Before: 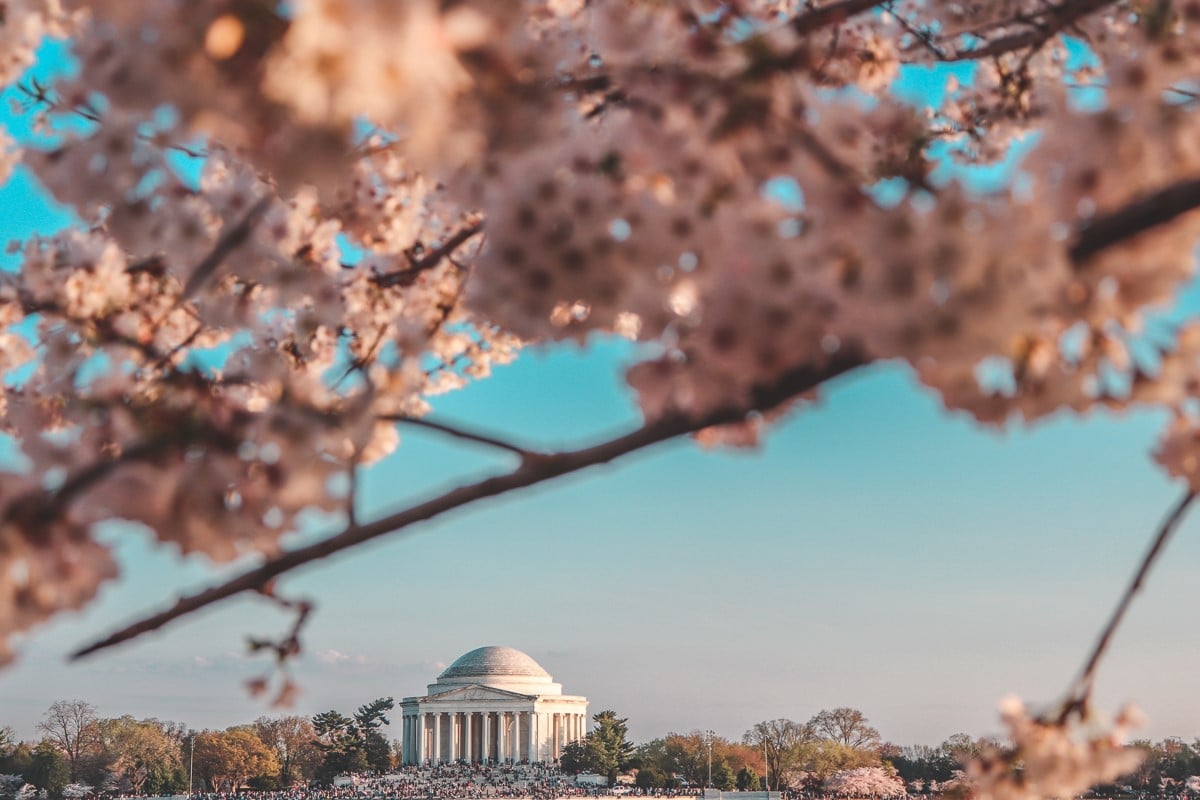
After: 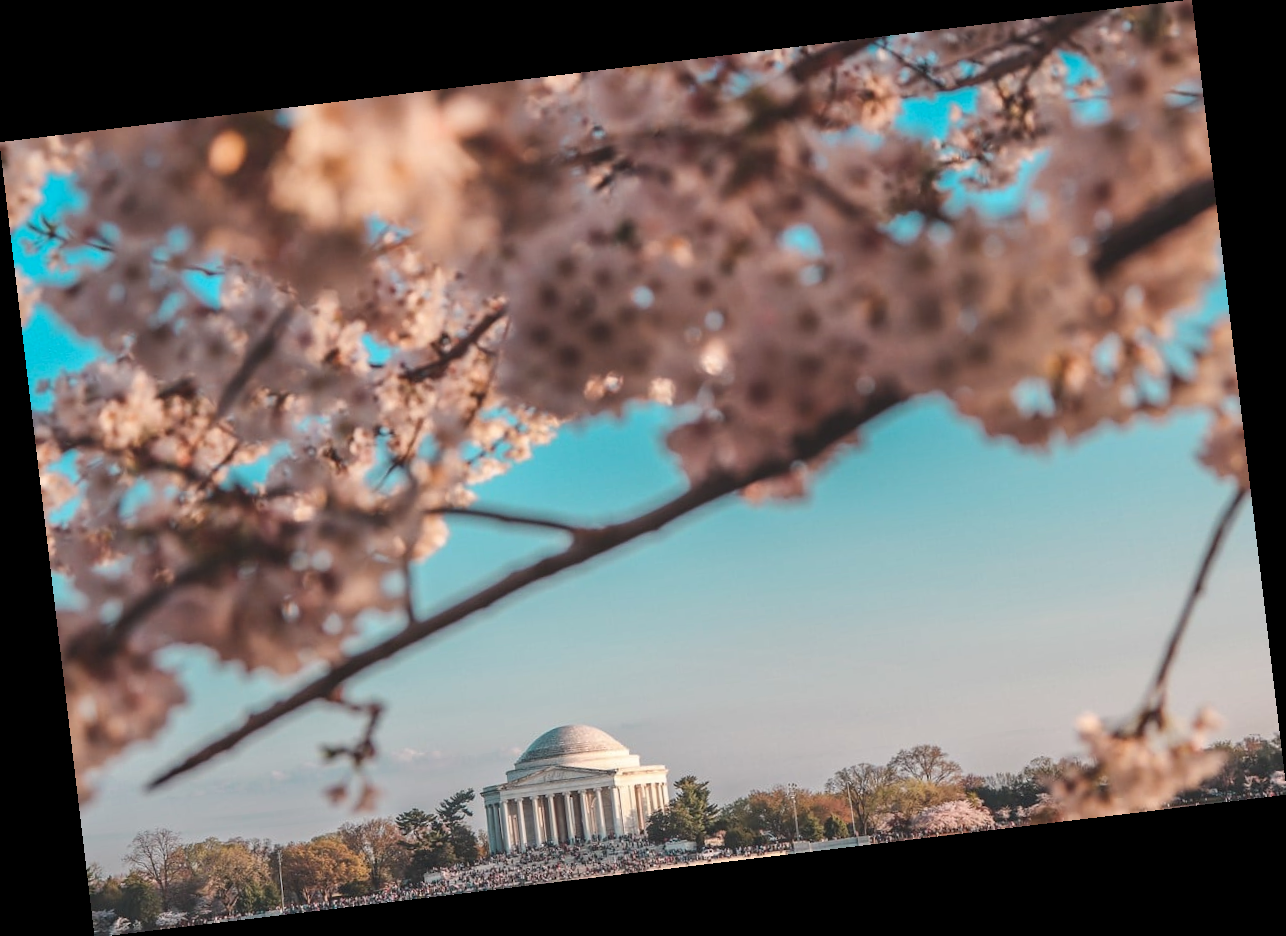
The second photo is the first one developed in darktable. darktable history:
color zones: curves: ch1 [(0.077, 0.436) (0.25, 0.5) (0.75, 0.5)]
rotate and perspective: rotation -6.83°, automatic cropping off
